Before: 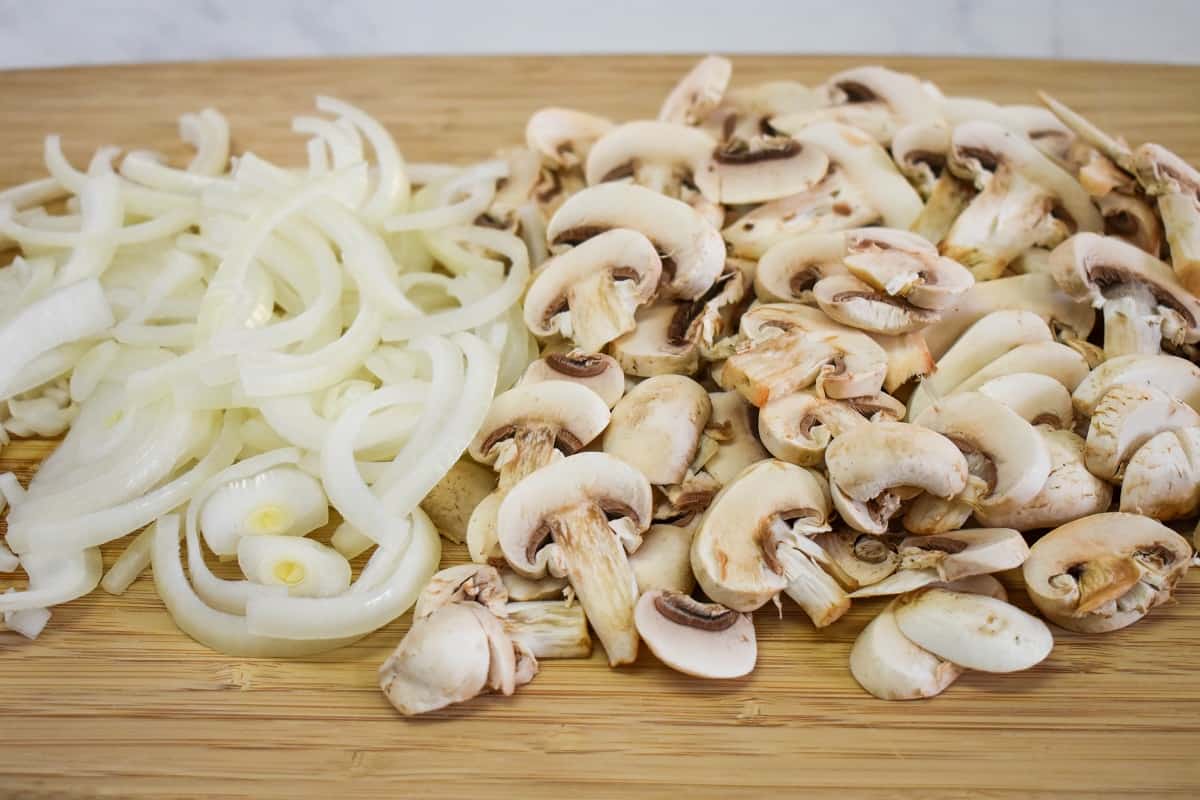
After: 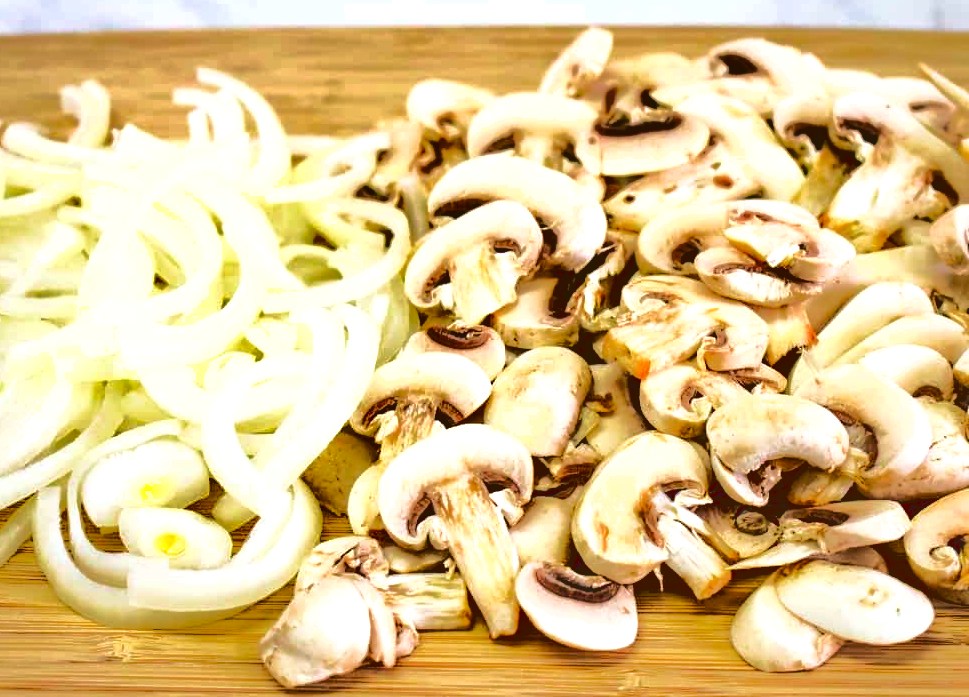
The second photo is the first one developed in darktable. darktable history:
base curve: curves: ch0 [(0.065, 0.026) (0.236, 0.358) (0.53, 0.546) (0.777, 0.841) (0.924, 0.992)]
crop: left 9.961%, top 3.532%, right 9.256%, bottom 9.334%
shadows and highlights: shadows 25.16, highlights -48.32, soften with gaussian
velvia: strength 37.09%
color correction: highlights b* 0.061, saturation 1.29
exposure: black level correction 0, exposure 0.7 EV, compensate highlight preservation false
